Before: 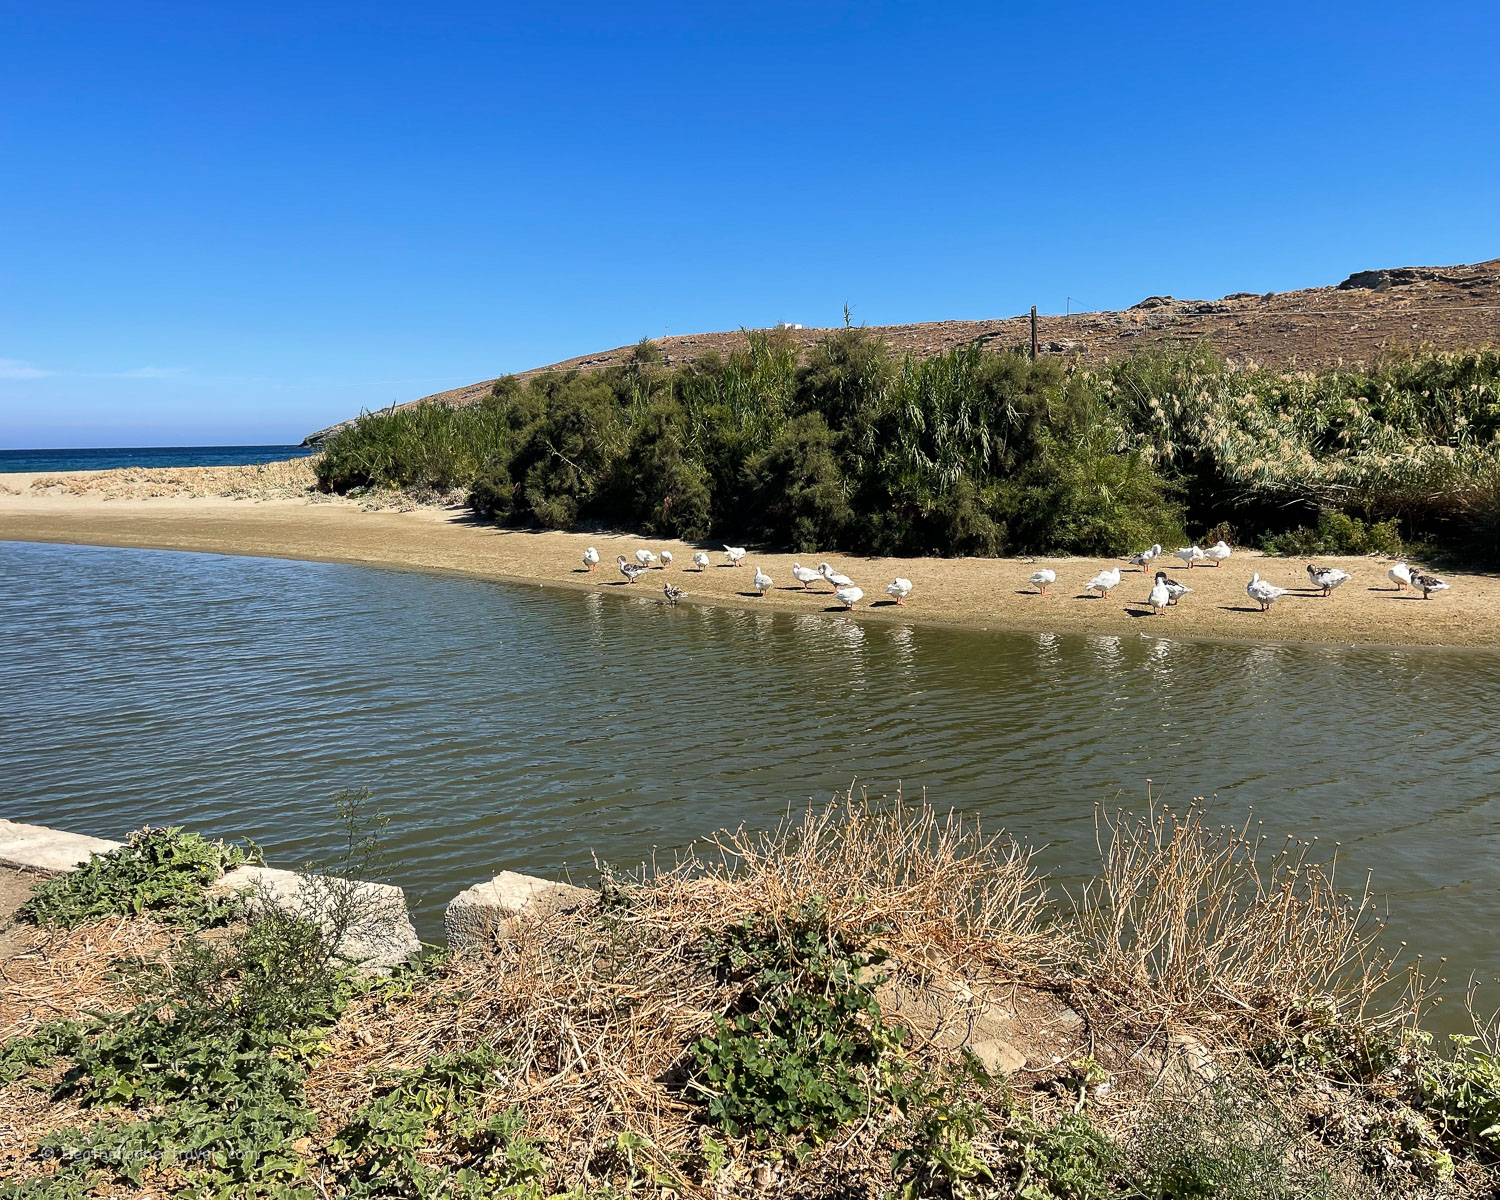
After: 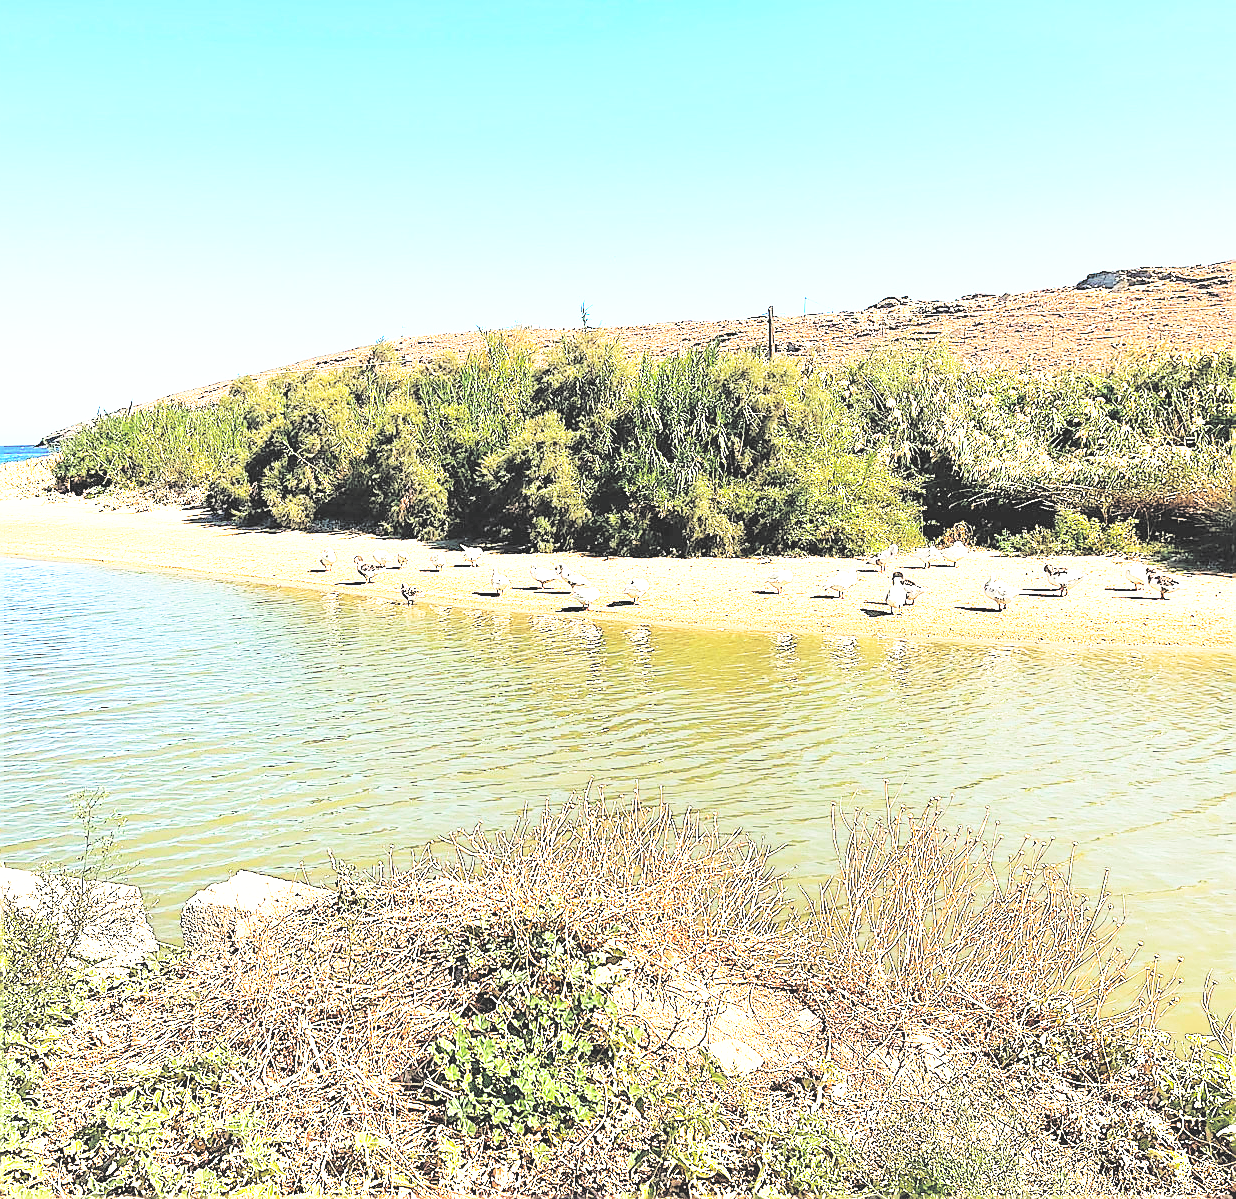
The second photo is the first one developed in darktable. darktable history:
exposure: black level correction 0, exposure 1 EV, compensate exposure bias true, compensate highlight preservation false
sharpen: radius 1.4, amount 1.25, threshold 0.7
crop: left 17.582%, bottom 0.031%
base curve: curves: ch0 [(0, 0) (0.007, 0.004) (0.027, 0.03) (0.046, 0.07) (0.207, 0.54) (0.442, 0.872) (0.673, 0.972) (1, 1)], preserve colors none
white balance: red 1.029, blue 0.92
contrast brightness saturation: brightness 1
